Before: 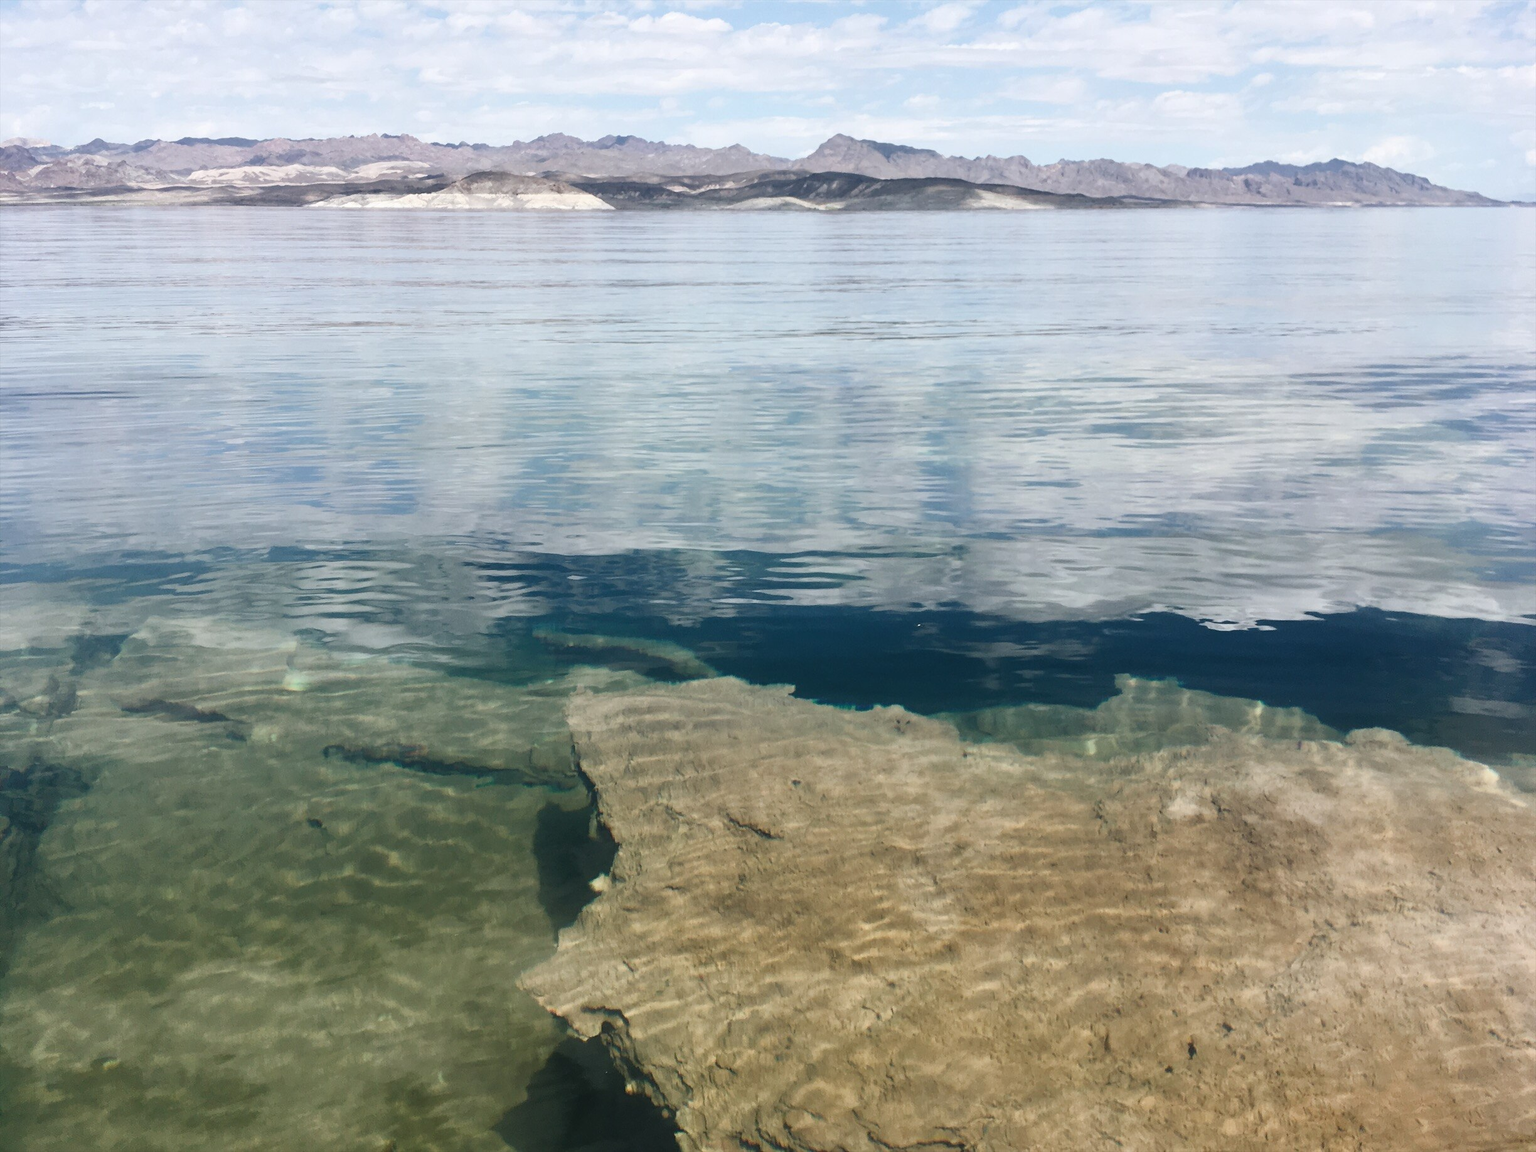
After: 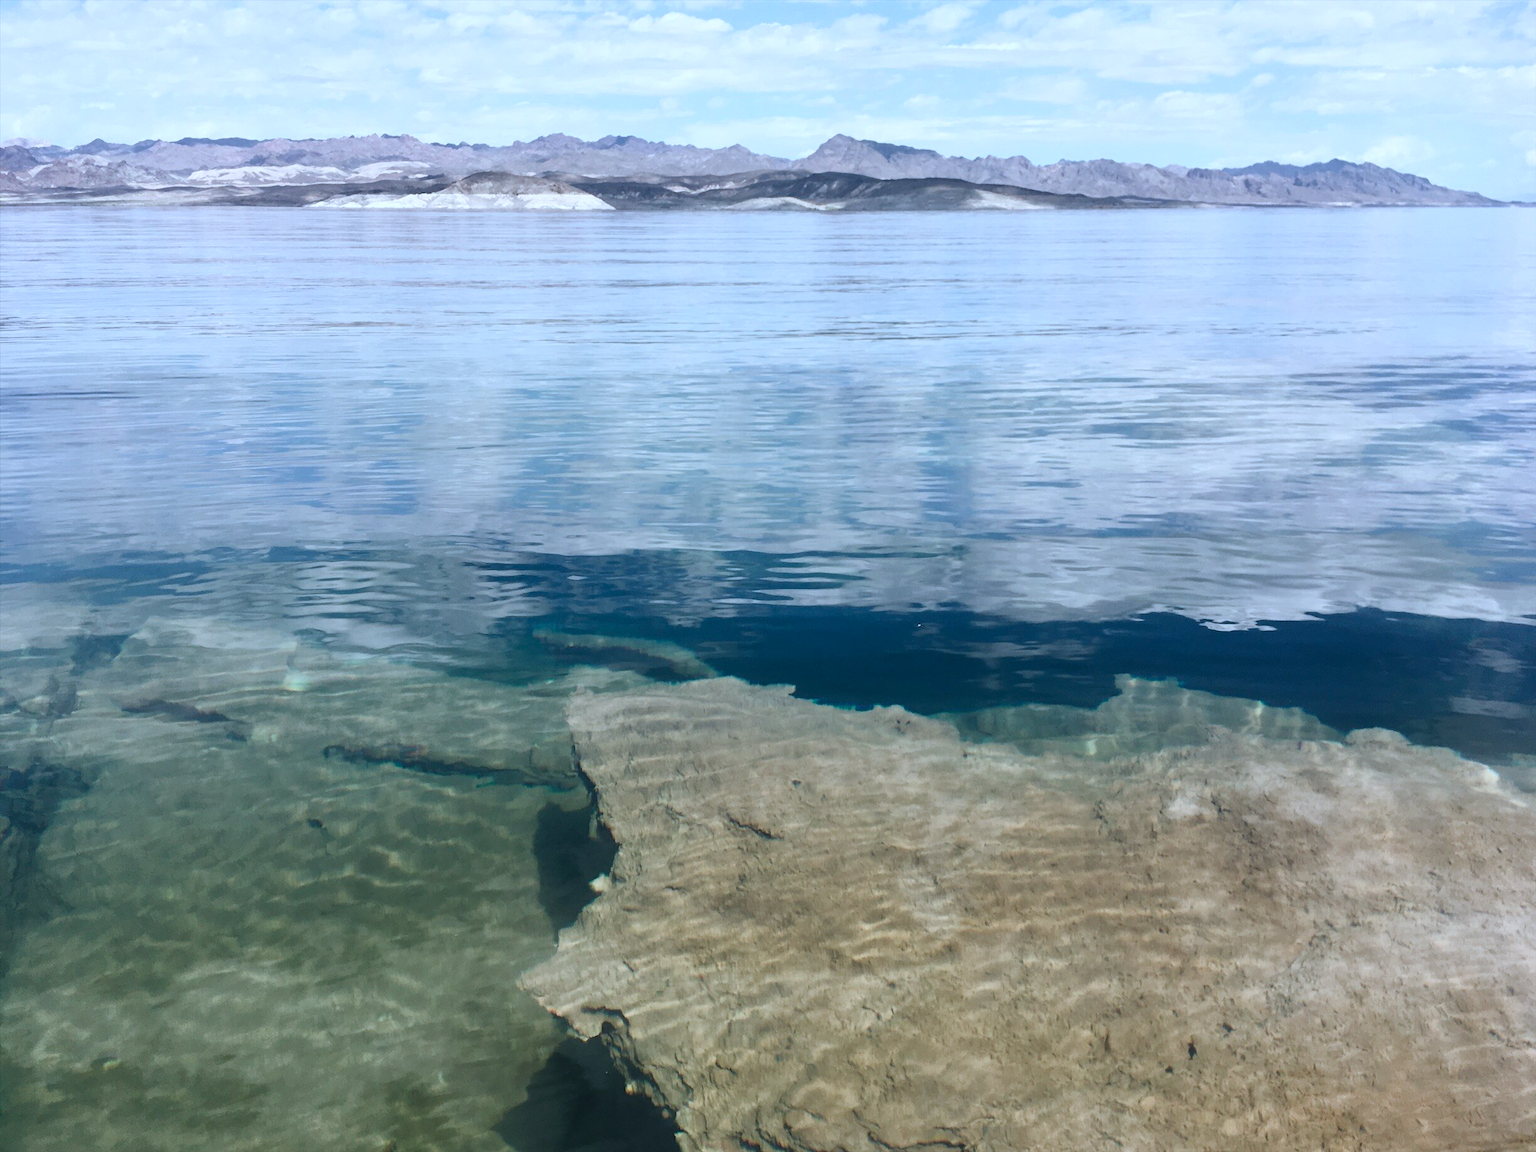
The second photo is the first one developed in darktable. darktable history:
color calibration: x 0.38, y 0.39, temperature 4086.04 K
tone equalizer: -8 EV -1.84 EV, -7 EV -1.16 EV, -6 EV -1.62 EV, smoothing diameter 25%, edges refinement/feathering 10, preserve details guided filter
